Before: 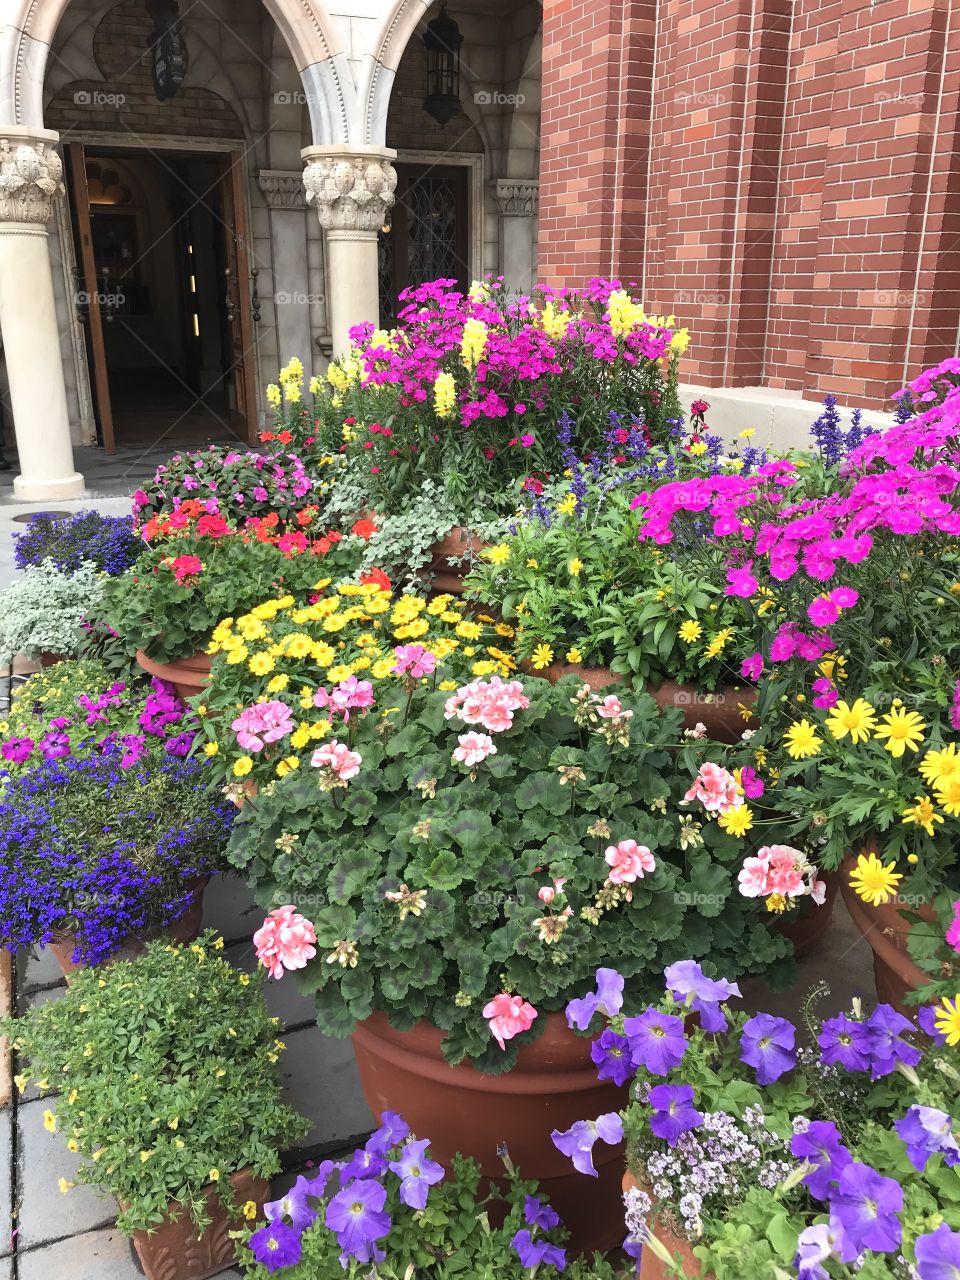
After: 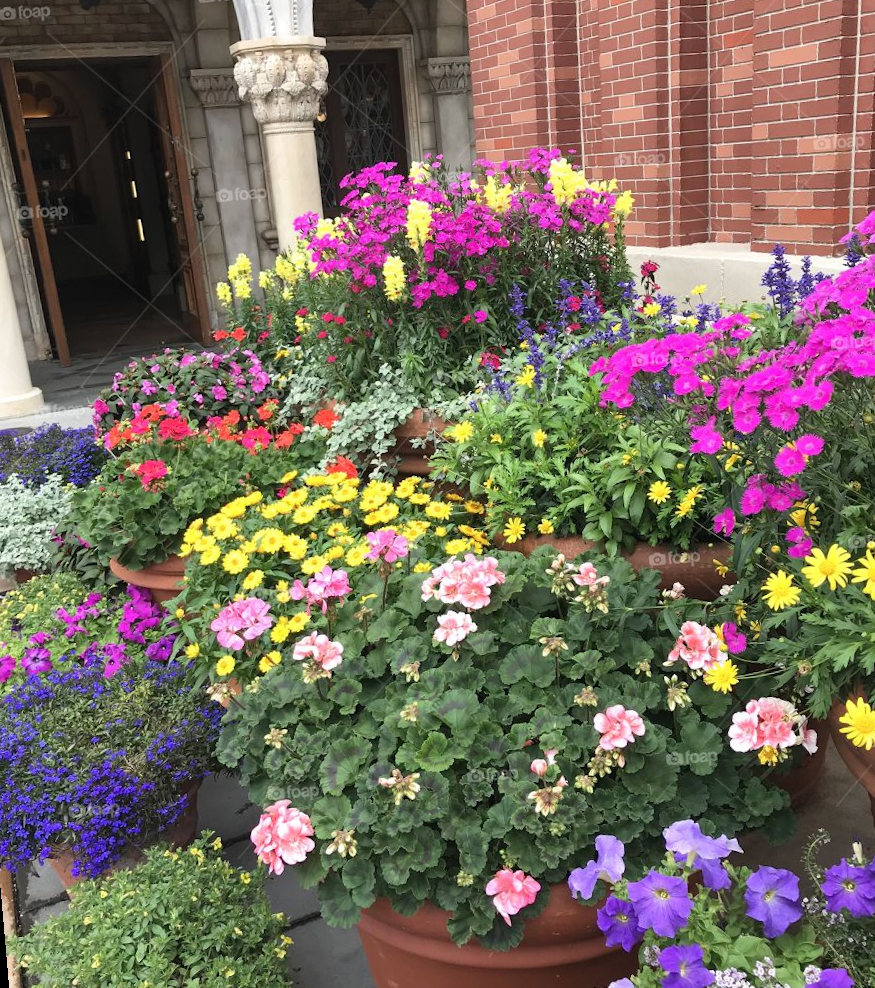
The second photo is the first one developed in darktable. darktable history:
crop: left 7.856%, top 11.836%, right 10.12%, bottom 15.387%
rotate and perspective: rotation -4.98°, automatic cropping off
